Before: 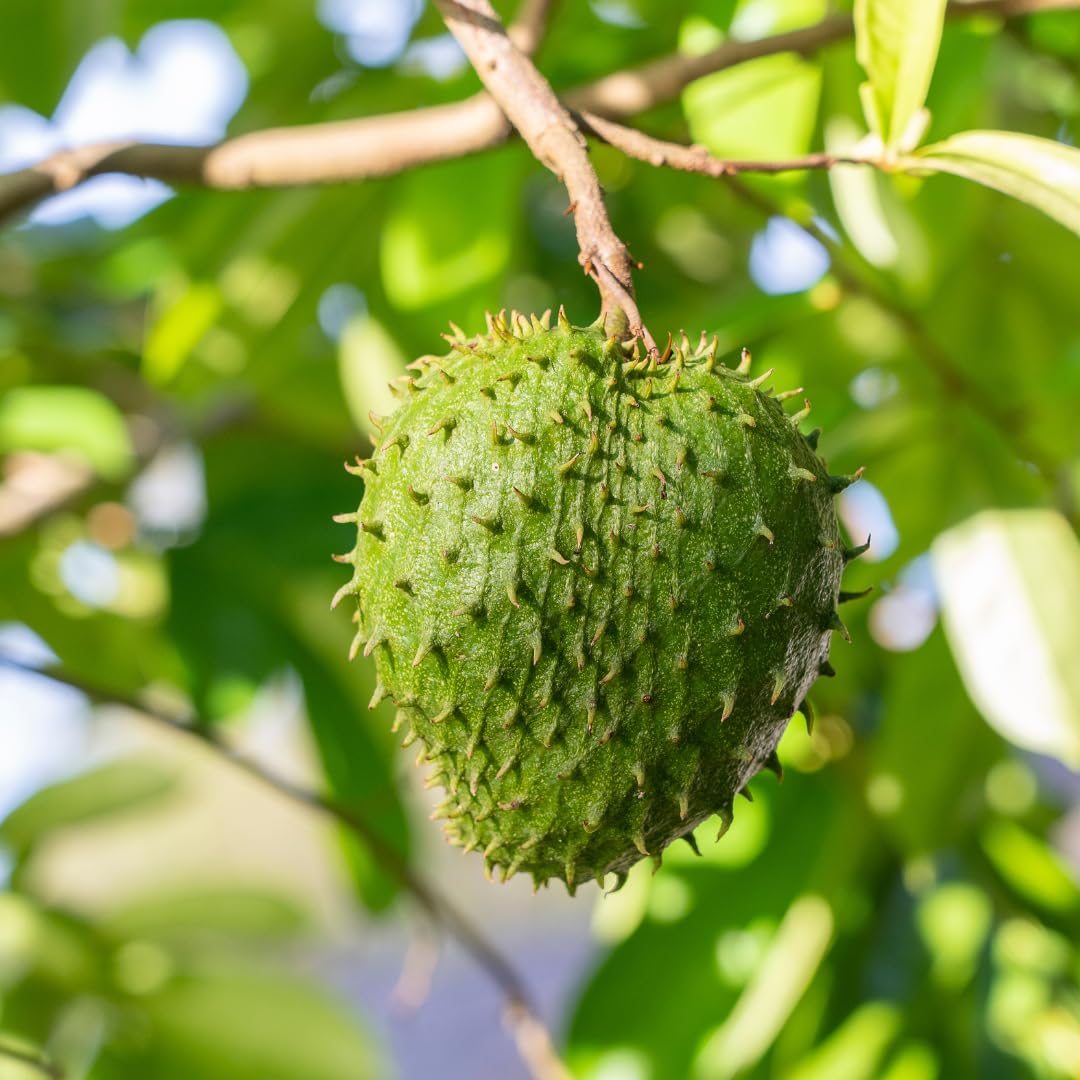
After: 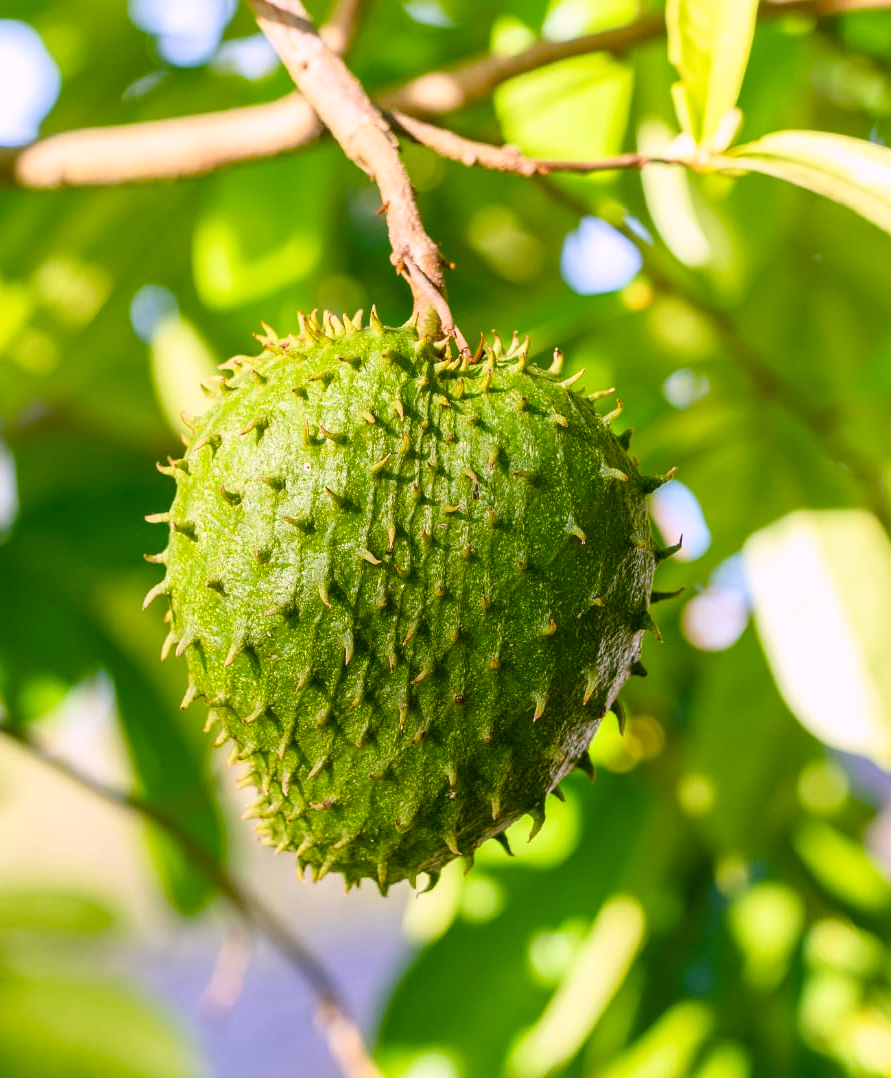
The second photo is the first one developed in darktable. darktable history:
color balance rgb: highlights gain › chroma 1.538%, highlights gain › hue 306.81°, perceptual saturation grading › global saturation 34.811%, perceptual saturation grading › highlights -25.714%, perceptual saturation grading › shadows 49.588%, global vibrance 9.977%
crop: left 17.415%, bottom 0.037%
tone curve: curves: ch0 [(0, 0) (0.003, 0.003) (0.011, 0.012) (0.025, 0.027) (0.044, 0.048) (0.069, 0.075) (0.1, 0.108) (0.136, 0.147) (0.177, 0.192) (0.224, 0.243) (0.277, 0.3) (0.335, 0.363) (0.399, 0.433) (0.468, 0.508) (0.543, 0.589) (0.623, 0.676) (0.709, 0.769) (0.801, 0.868) (0.898, 0.949) (1, 1)], color space Lab, independent channels, preserve colors none
